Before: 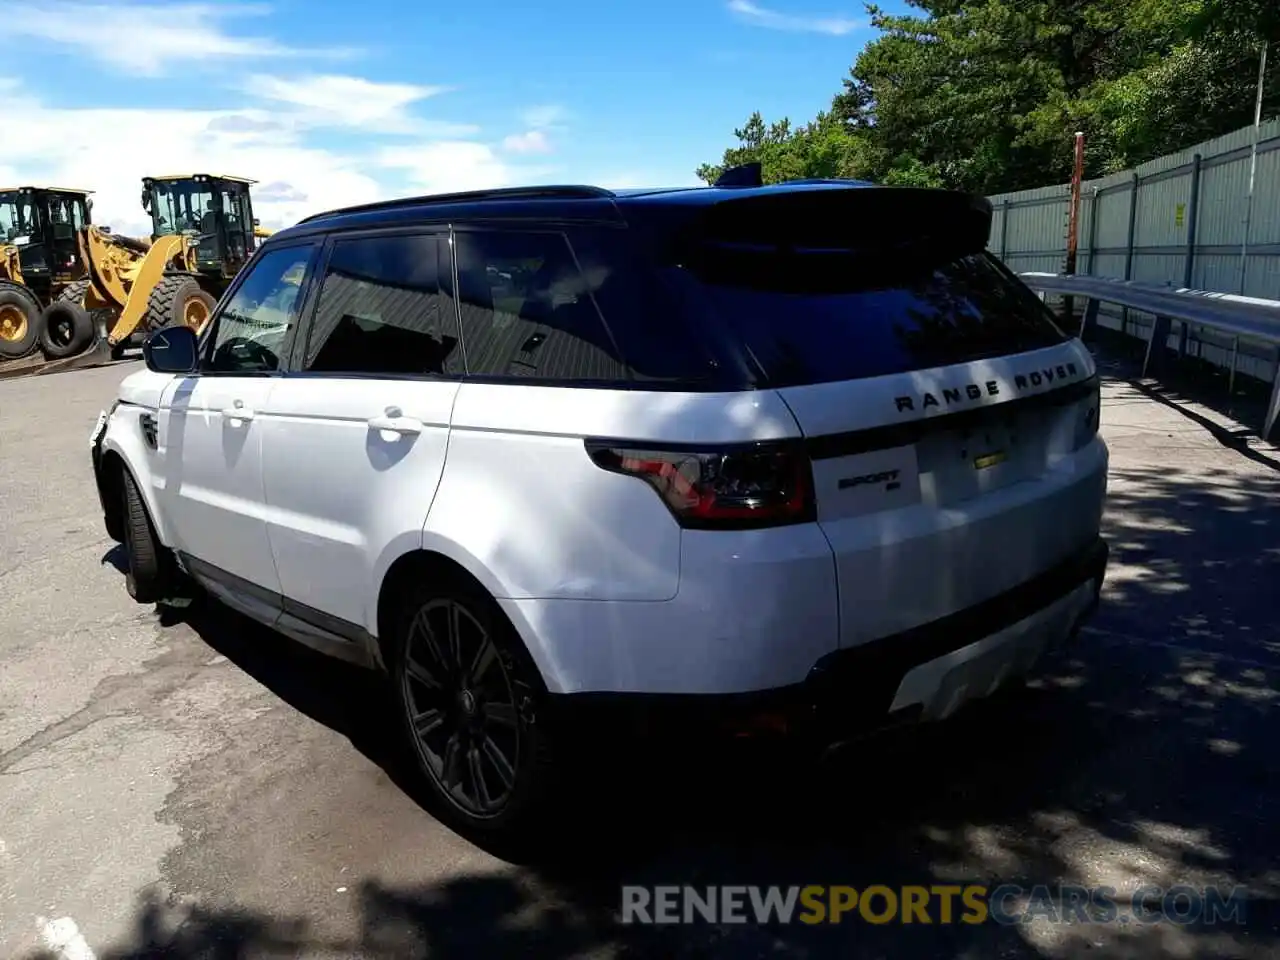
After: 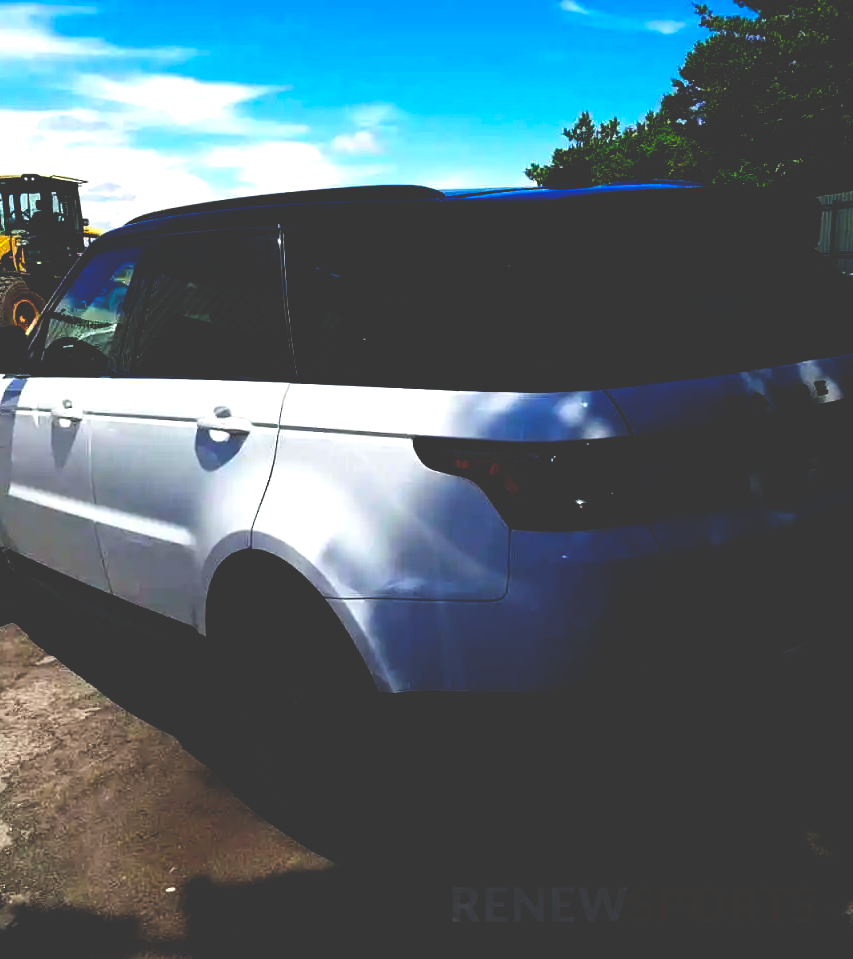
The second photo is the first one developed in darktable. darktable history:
exposure: black level correction 0.002, exposure -0.1 EV, compensate highlight preservation false
crop and rotate: left 13.409%, right 19.924%
color balance rgb: linear chroma grading › global chroma 6.48%, perceptual saturation grading › global saturation 12.96%, global vibrance 6.02%
base curve: curves: ch0 [(0, 0.036) (0.083, 0.04) (0.804, 1)], preserve colors none
